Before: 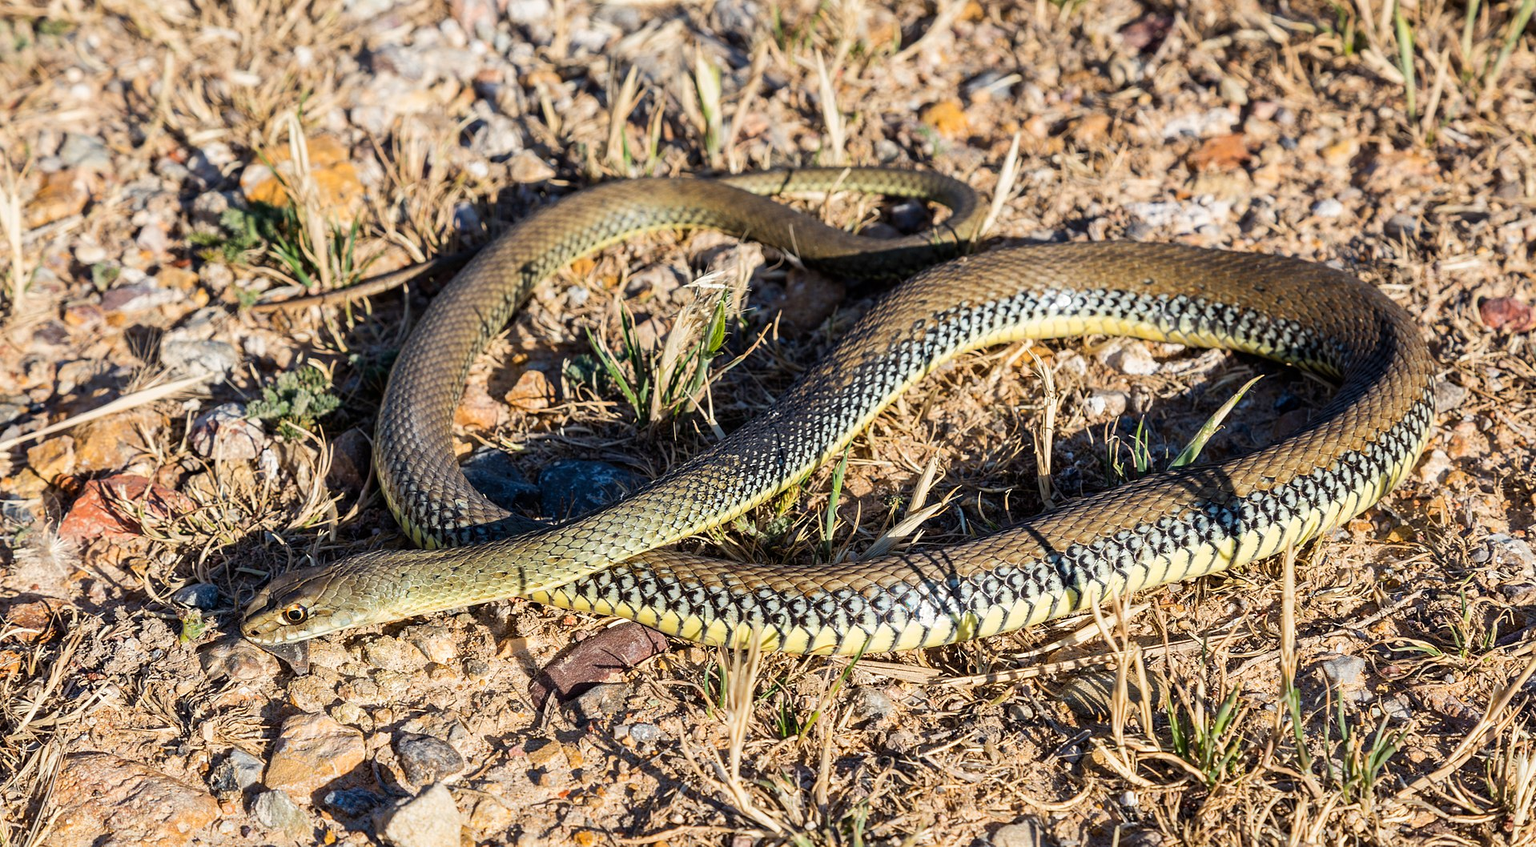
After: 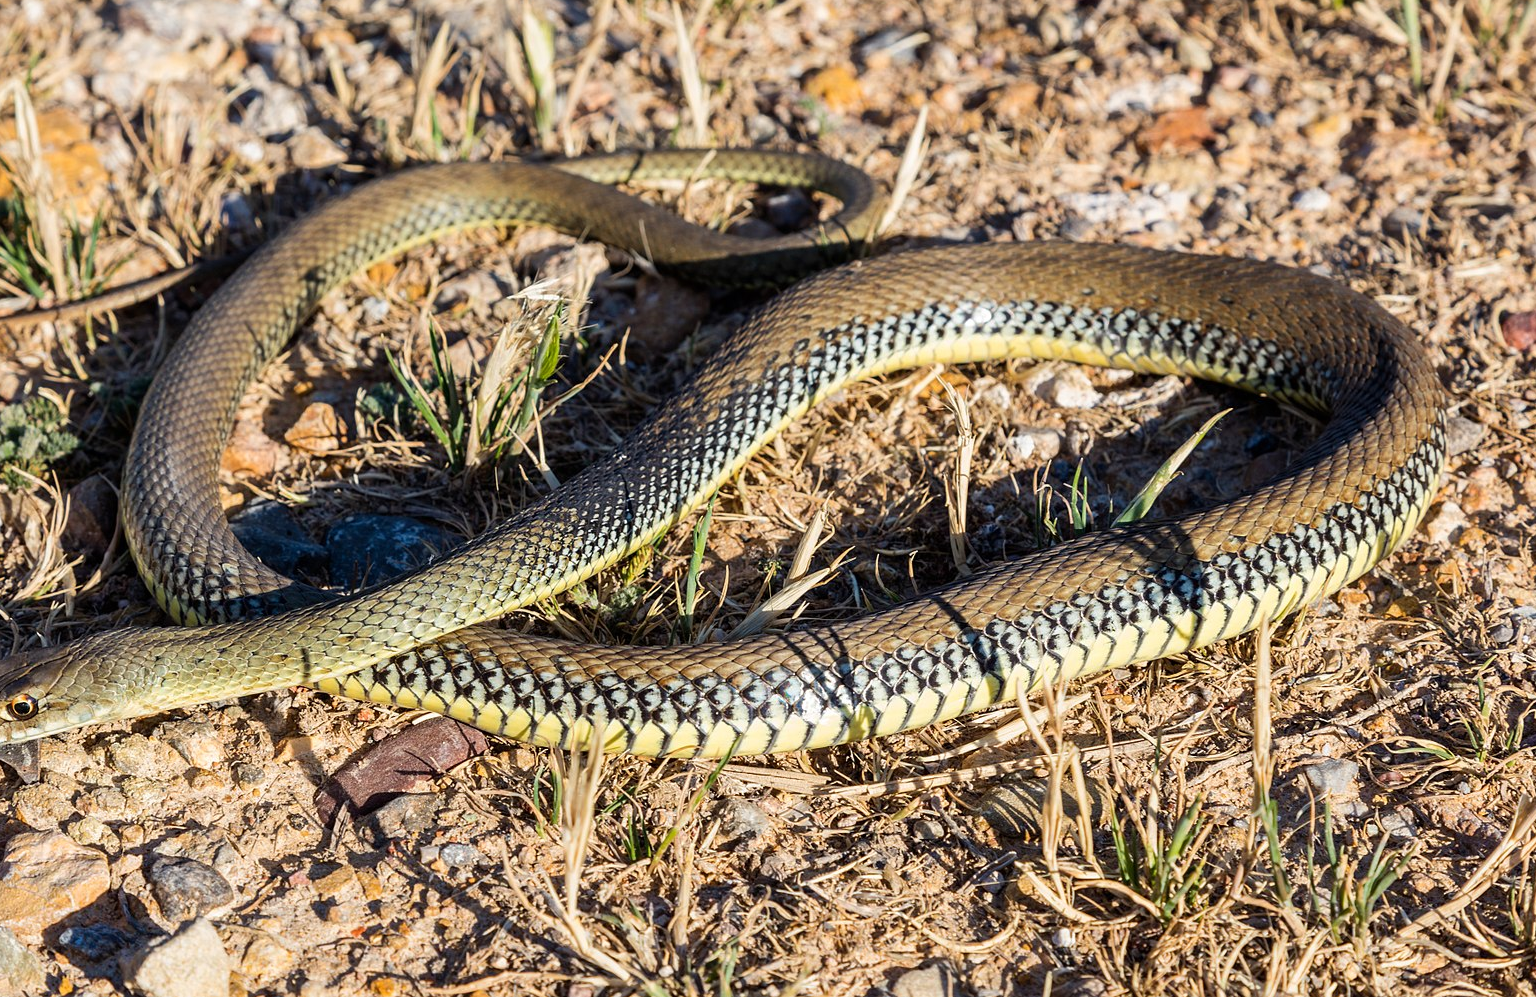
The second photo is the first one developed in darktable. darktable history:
crop and rotate: left 18.058%, top 5.731%, right 1.817%
